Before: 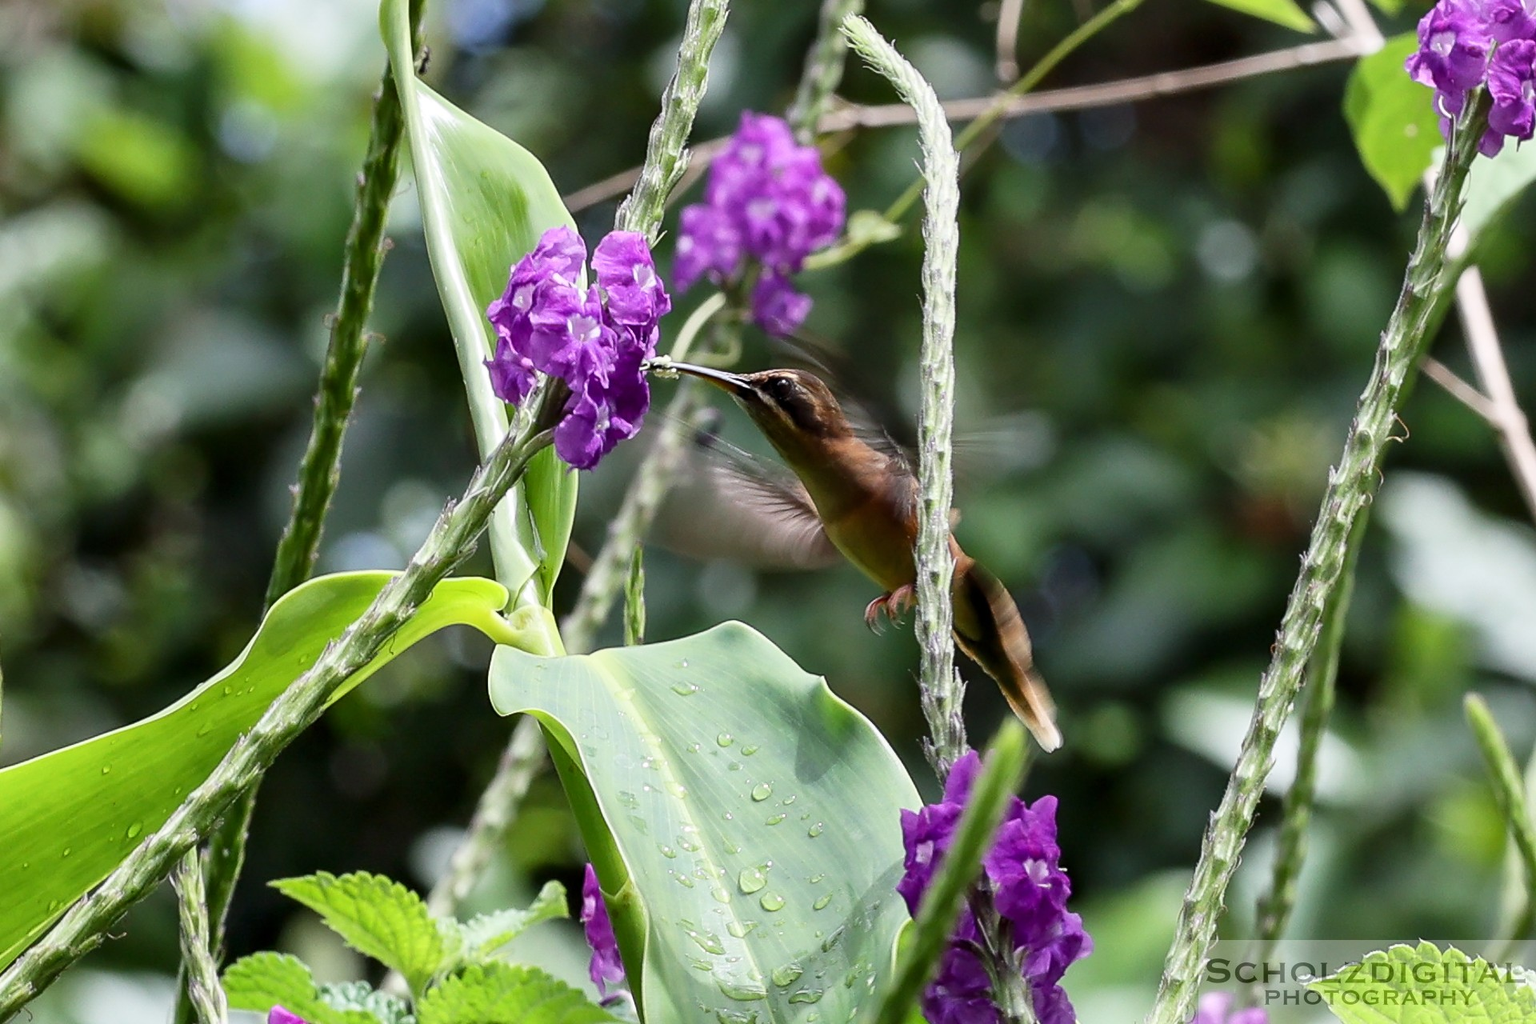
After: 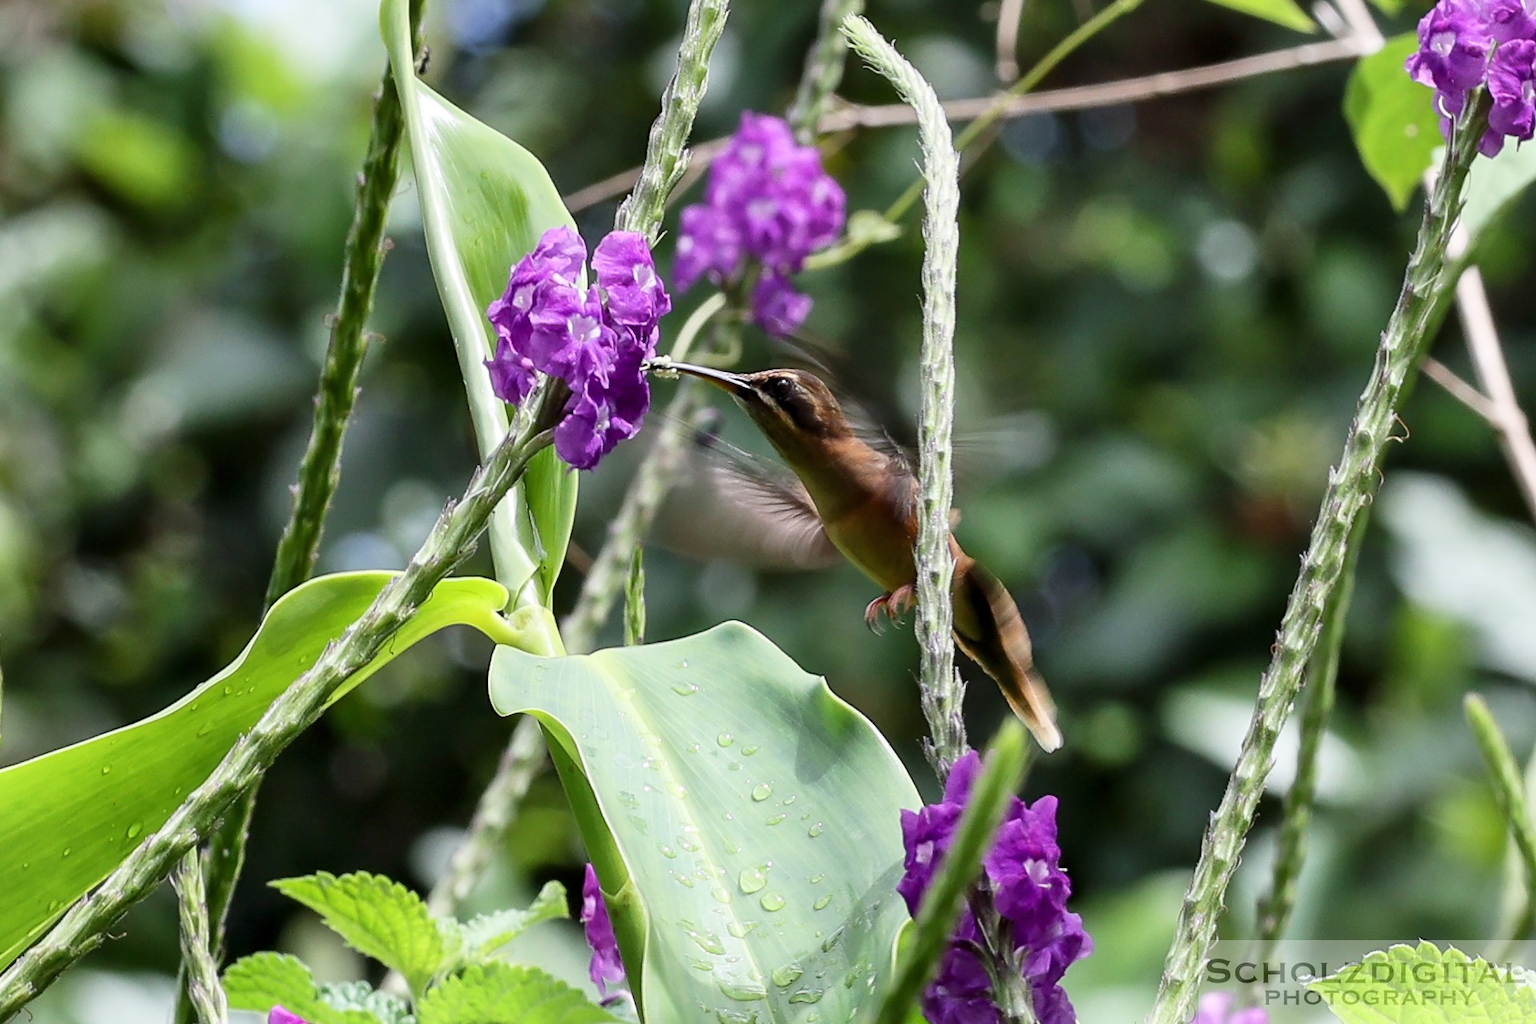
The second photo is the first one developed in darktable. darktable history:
shadows and highlights: highlights 69.84, soften with gaussian
